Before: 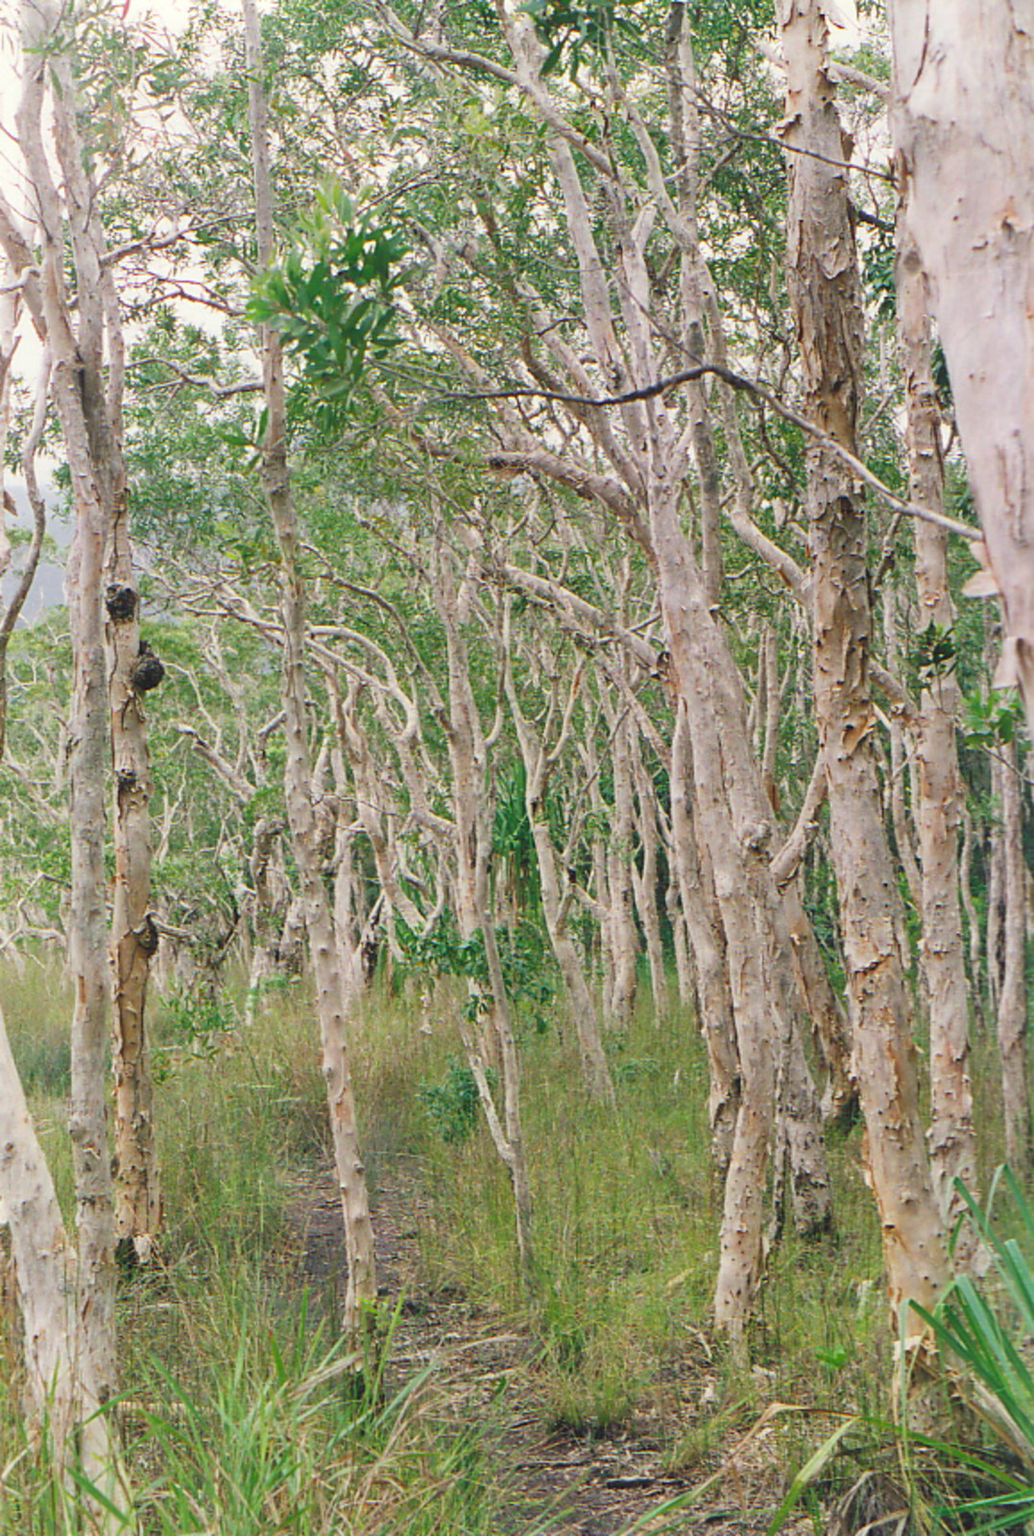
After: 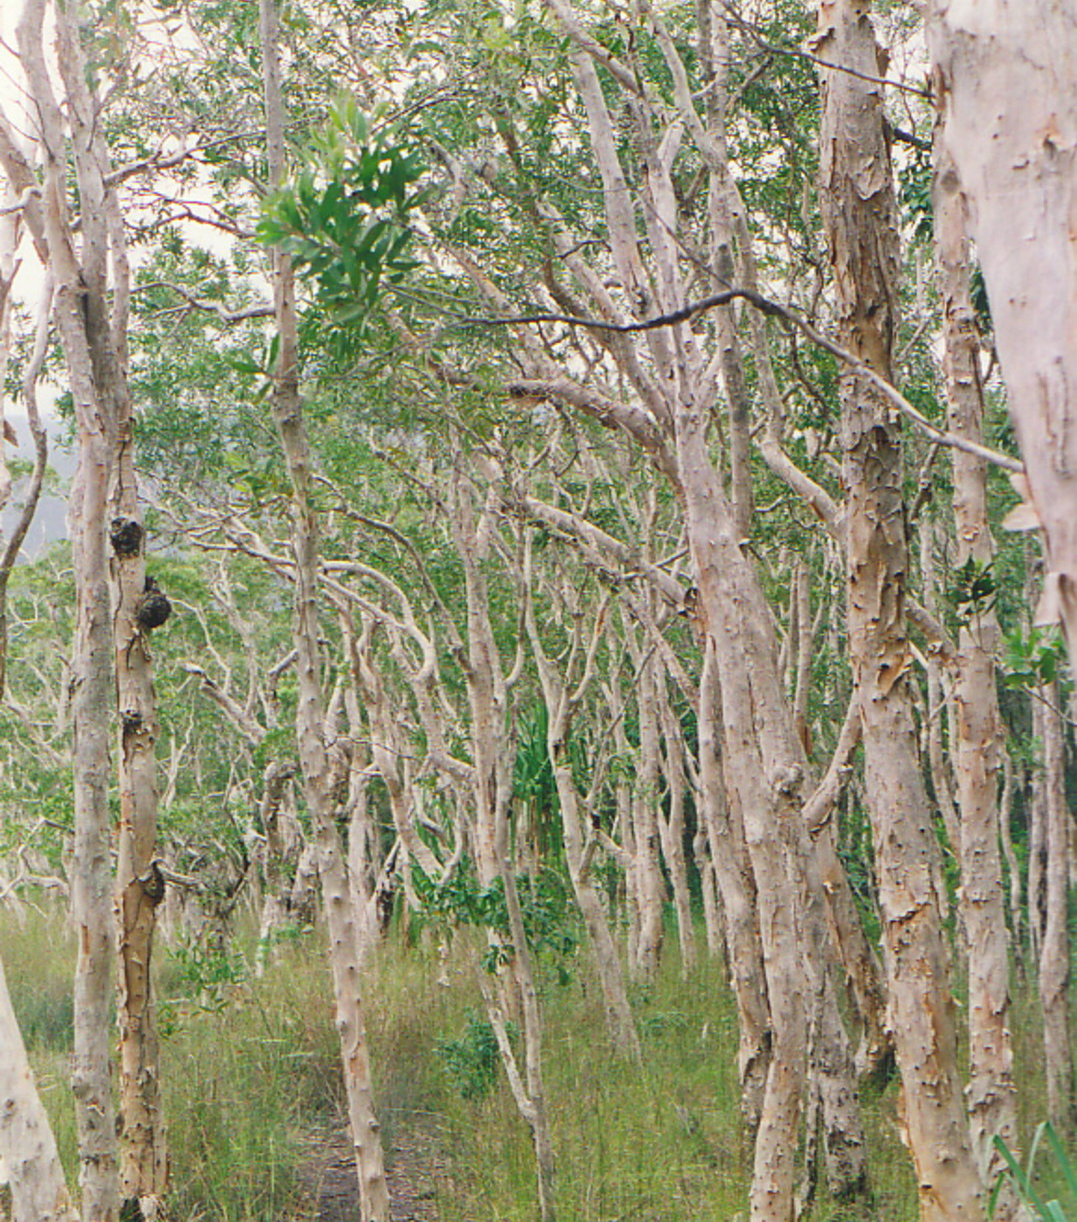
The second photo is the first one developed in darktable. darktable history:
crop: top 5.689%, bottom 17.921%
